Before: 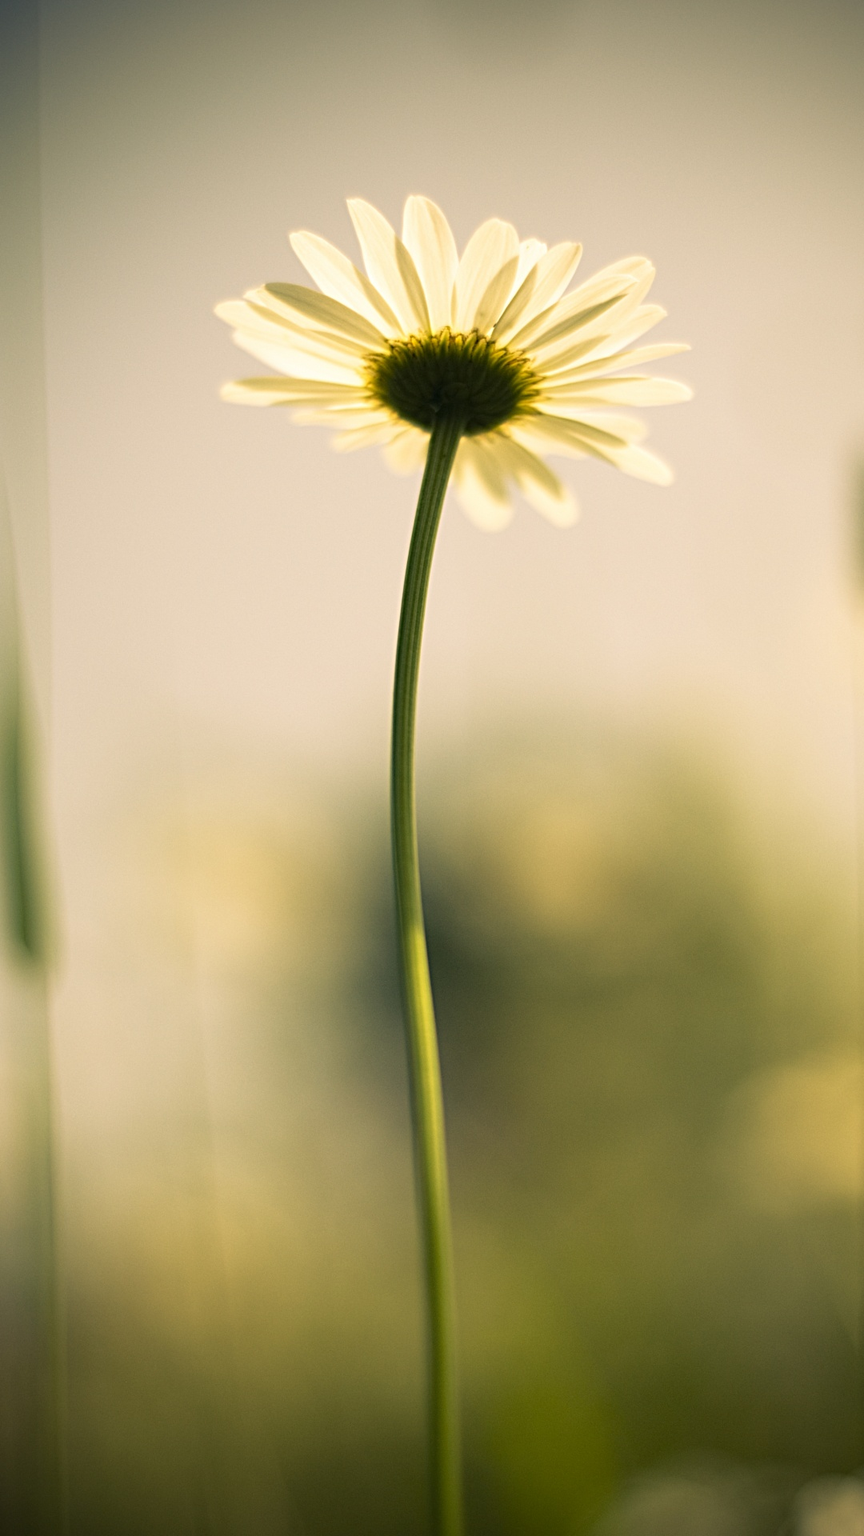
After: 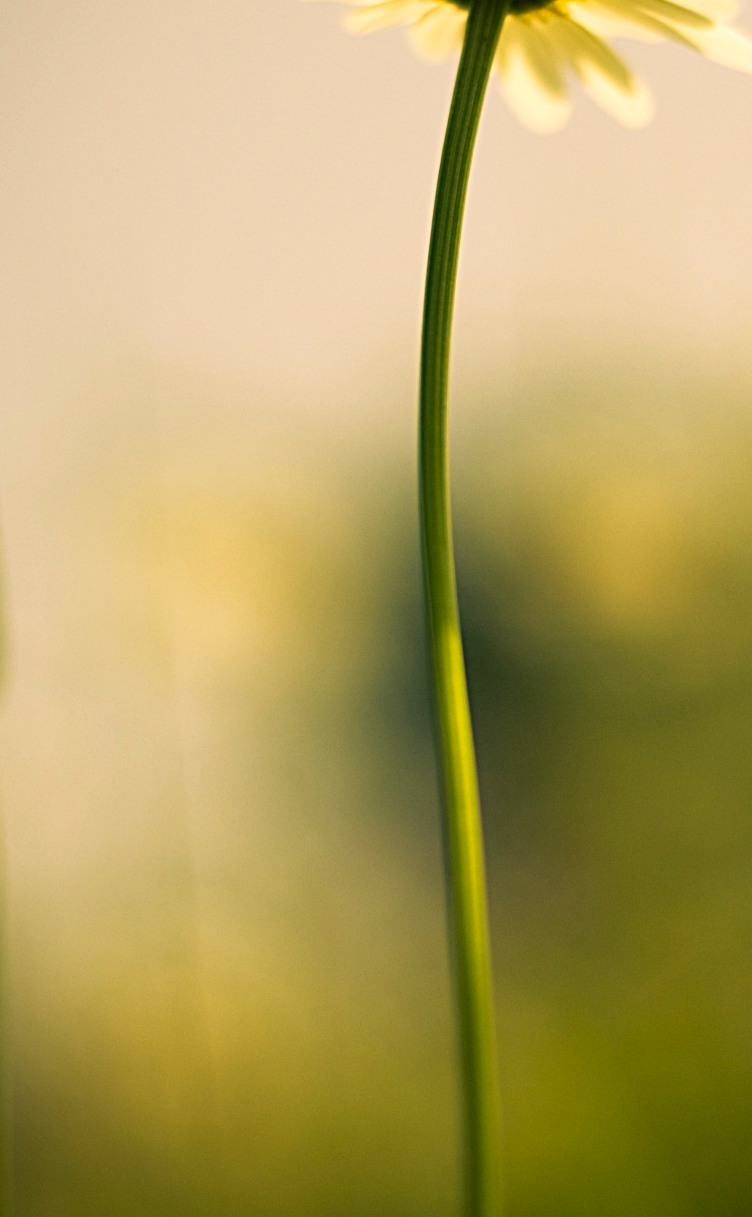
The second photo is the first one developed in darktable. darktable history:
contrast brightness saturation: brightness -0.028, saturation 0.336
crop: left 6.569%, top 27.662%, right 23.753%, bottom 8.902%
